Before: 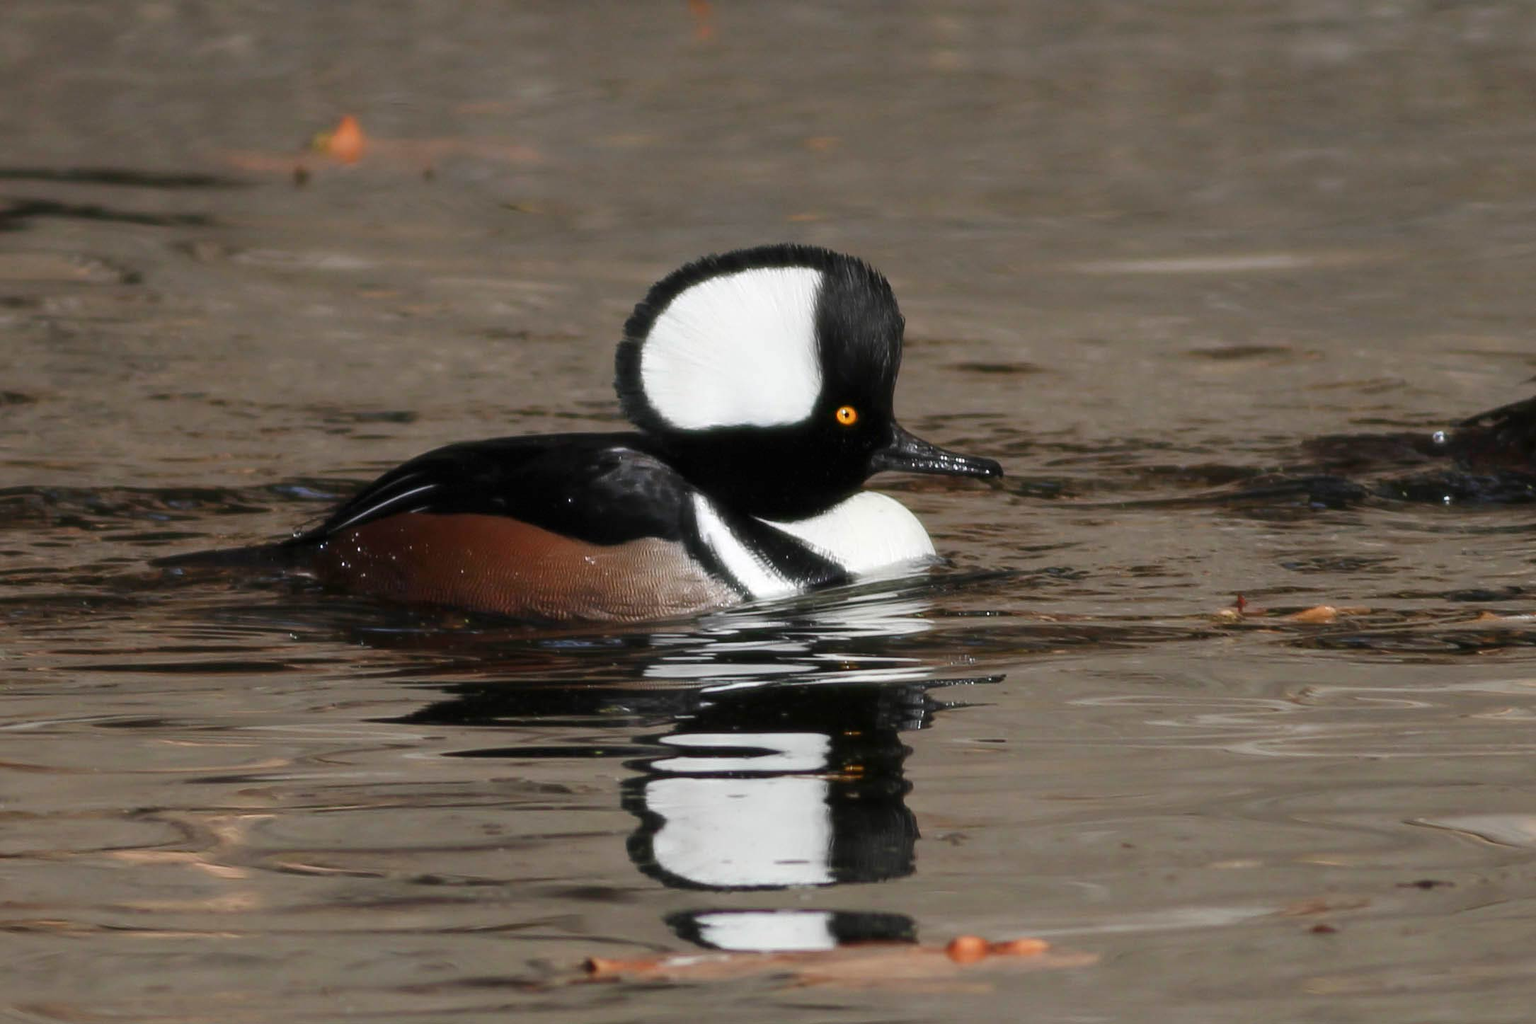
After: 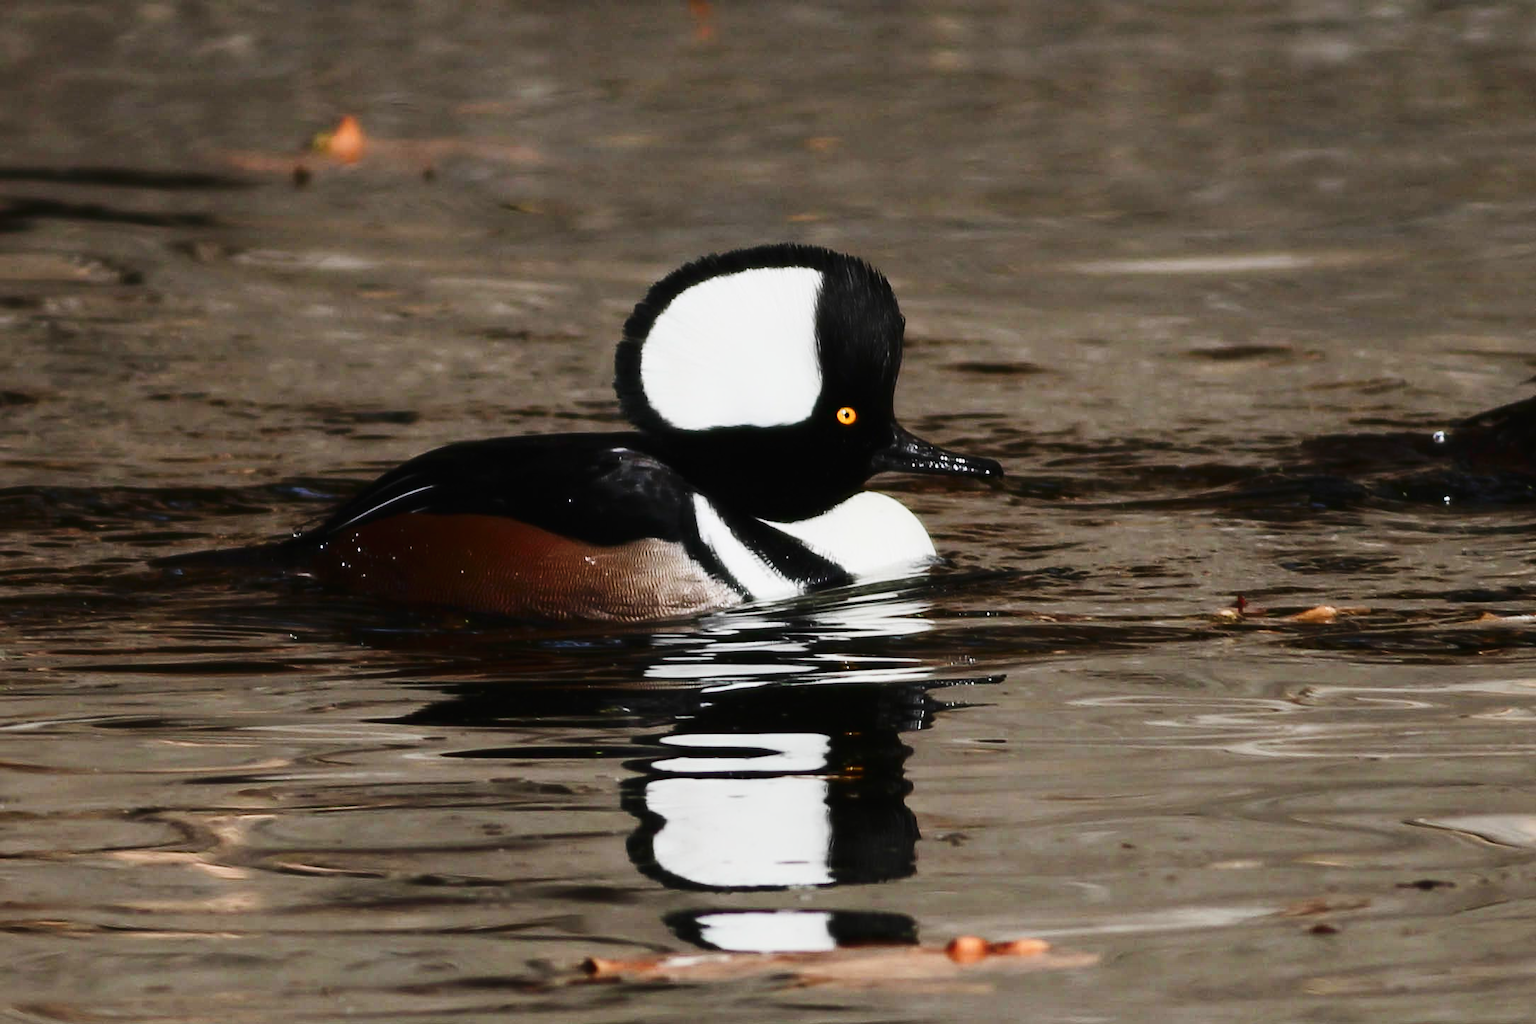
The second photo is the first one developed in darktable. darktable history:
tone curve: curves: ch0 [(0, 0.011) (0.139, 0.106) (0.295, 0.271) (0.499, 0.523) (0.739, 0.782) (0.857, 0.879) (1, 0.967)]; ch1 [(0, 0) (0.272, 0.249) (0.39, 0.379) (0.469, 0.456) (0.495, 0.497) (0.524, 0.53) (0.588, 0.62) (0.725, 0.779) (1, 1)]; ch2 [(0, 0) (0.125, 0.089) (0.35, 0.317) (0.437, 0.42) (0.502, 0.499) (0.533, 0.553) (0.599, 0.638) (1, 1)], preserve colors none
color correction: highlights b* 0.047
contrast brightness saturation: contrast 0.291
